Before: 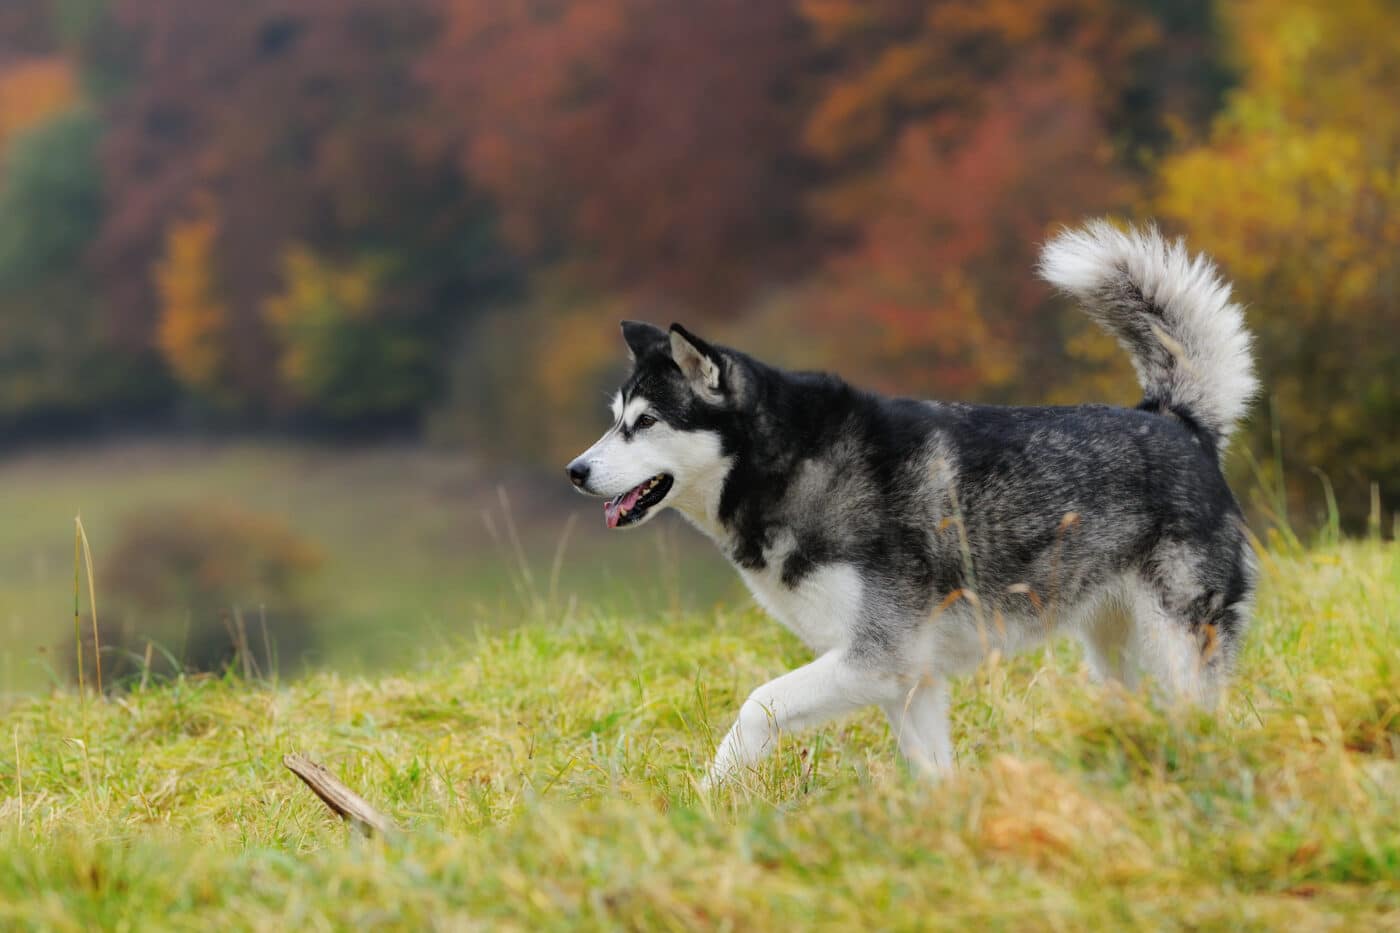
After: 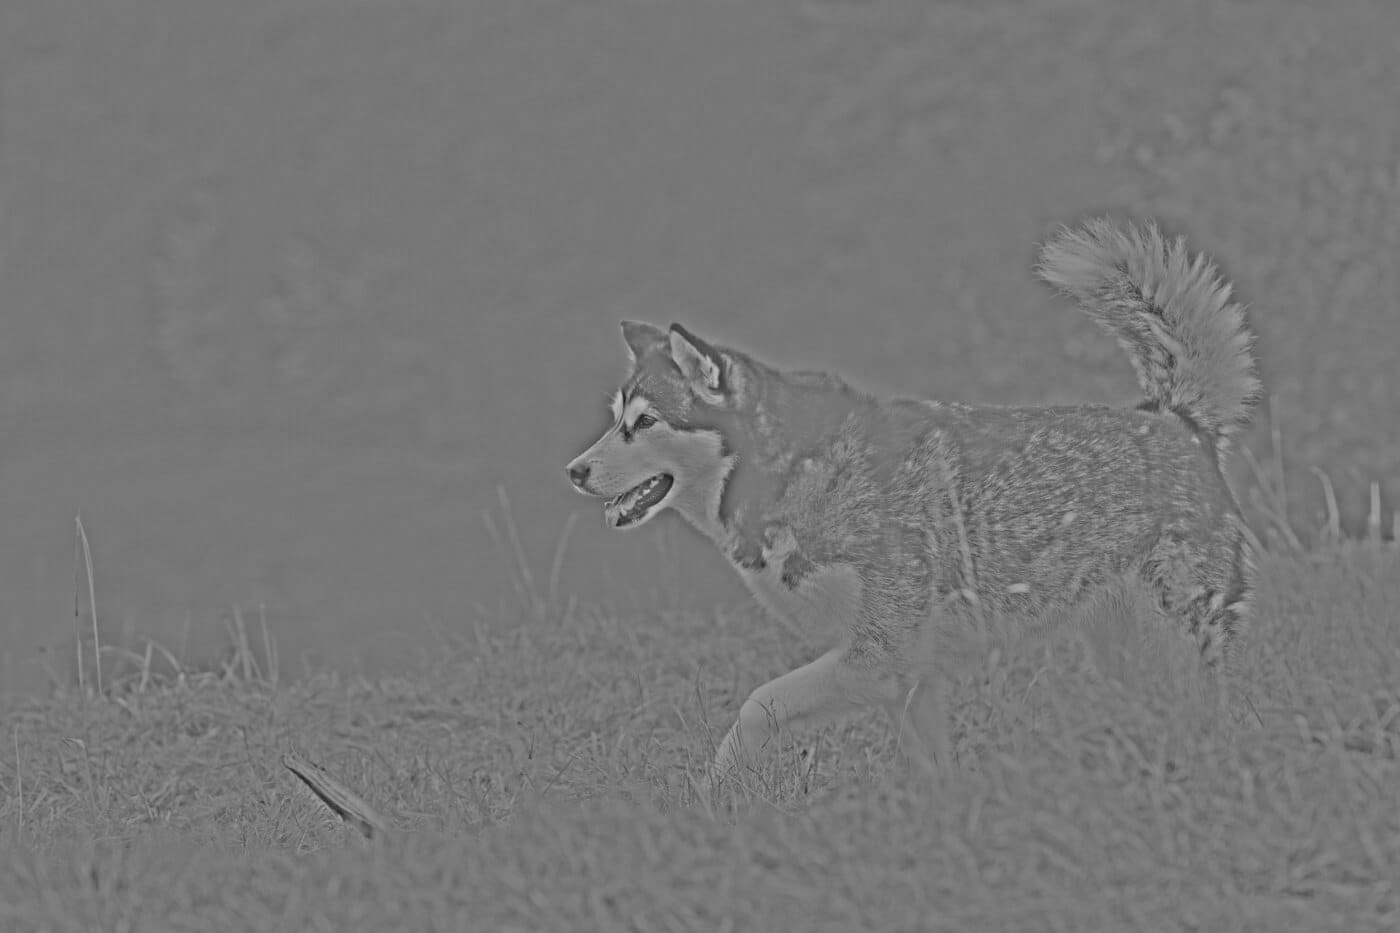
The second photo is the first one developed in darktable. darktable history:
haze removal: strength 0.29, distance 0.25, compatibility mode true, adaptive false
exposure: exposure 0.766 EV, compensate highlight preservation false
highpass: sharpness 25.84%, contrast boost 14.94%
